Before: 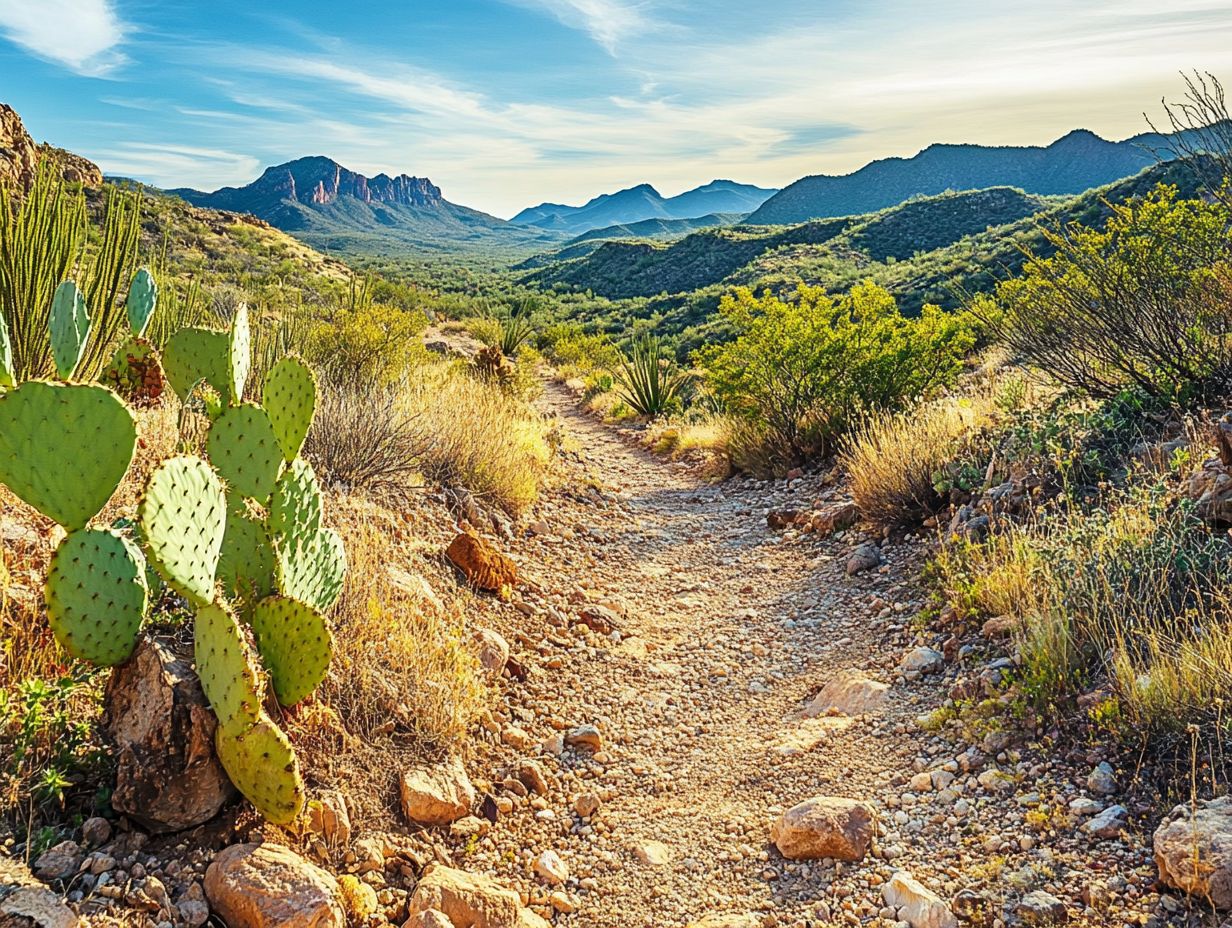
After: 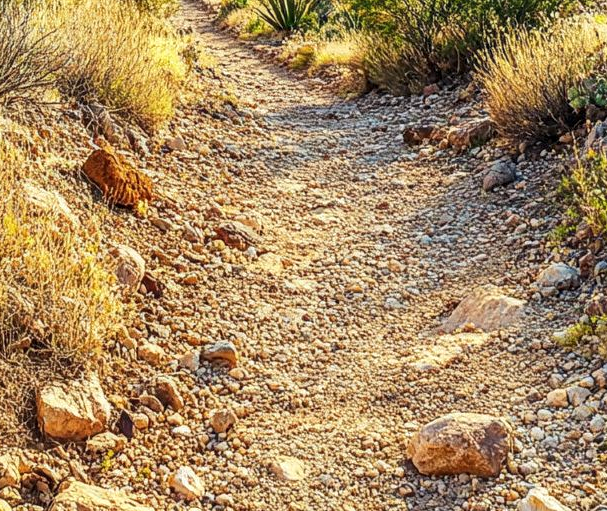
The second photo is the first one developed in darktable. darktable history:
local contrast: on, module defaults
crop: left 29.612%, top 41.411%, right 21.077%, bottom 3.482%
